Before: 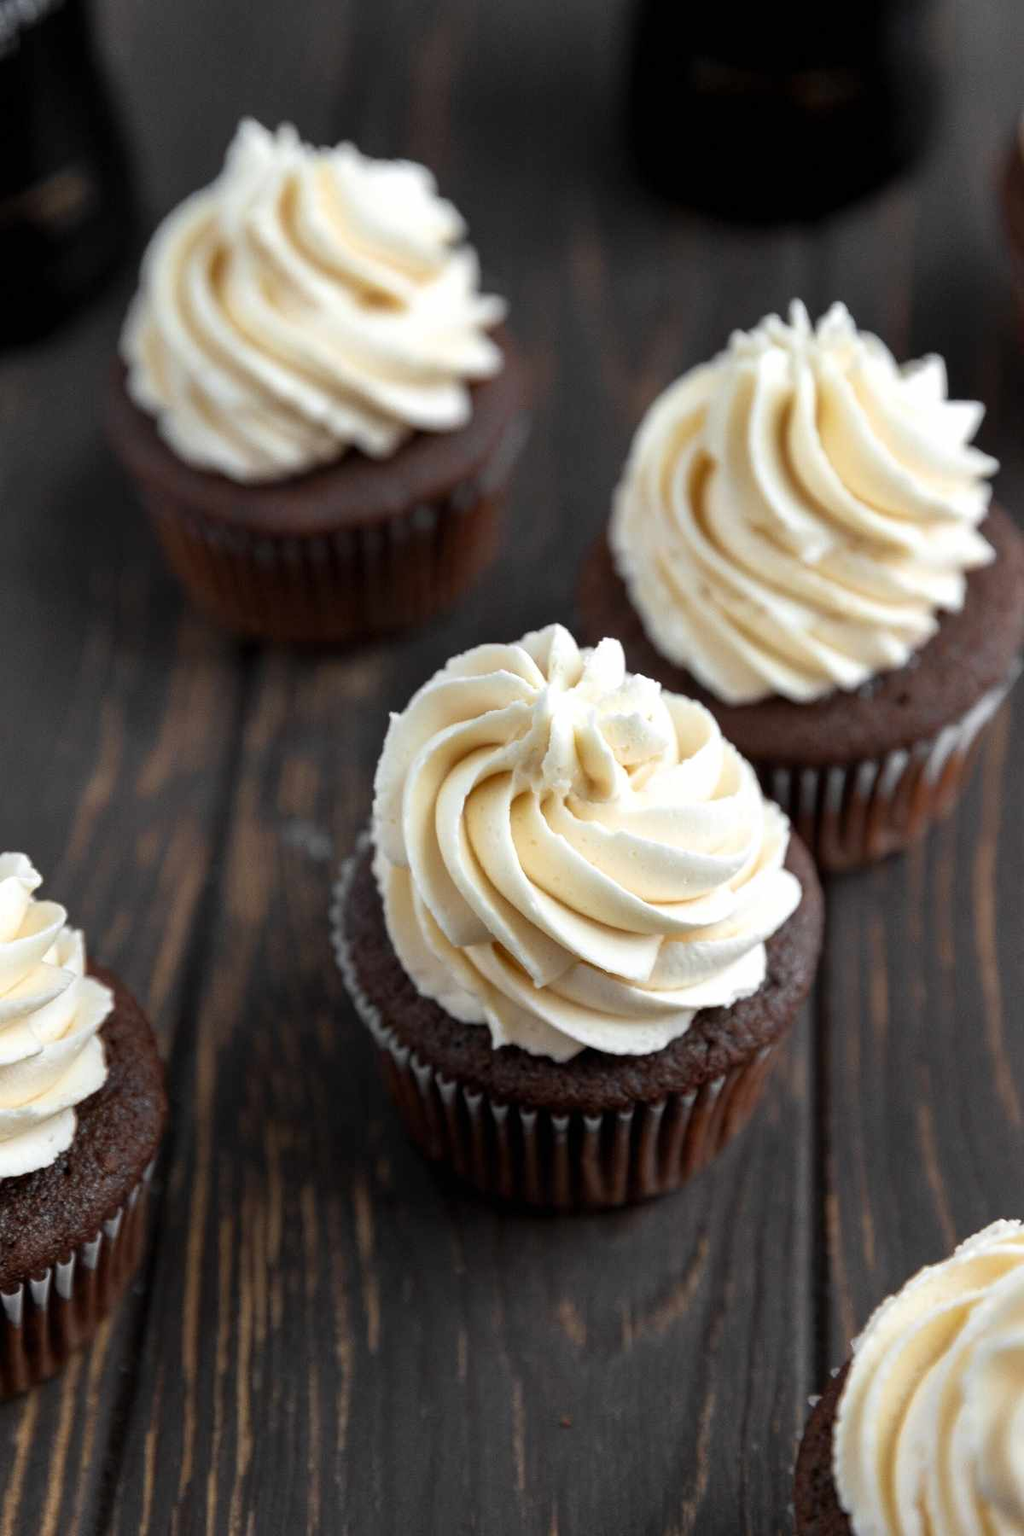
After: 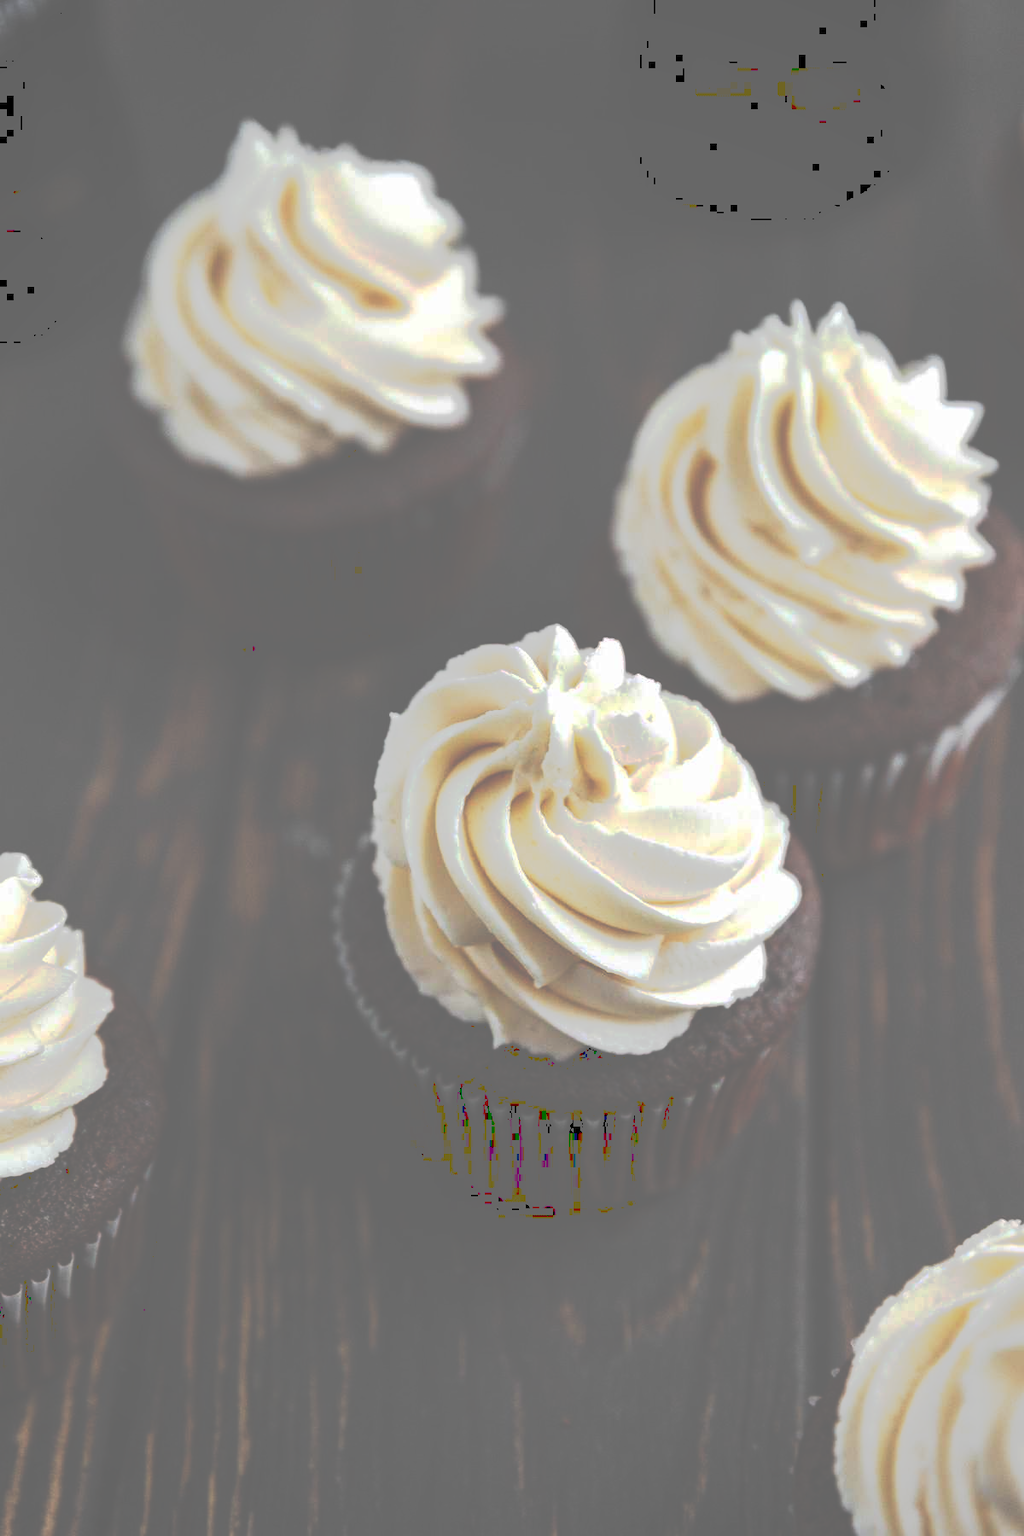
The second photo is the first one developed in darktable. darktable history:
tone curve: curves: ch0 [(0, 0) (0.003, 0.437) (0.011, 0.438) (0.025, 0.441) (0.044, 0.441) (0.069, 0.441) (0.1, 0.444) (0.136, 0.447) (0.177, 0.452) (0.224, 0.457) (0.277, 0.466) (0.335, 0.485) (0.399, 0.514) (0.468, 0.558) (0.543, 0.616) (0.623, 0.686) (0.709, 0.76) (0.801, 0.803) (0.898, 0.825) (1, 1)], preserve colors none
vignetting: fall-off radius 61.11%, brightness -0.185, saturation -0.303
color balance rgb: shadows lift › hue 86.18°, perceptual saturation grading › global saturation 0.378%, global vibrance 15.948%, saturation formula JzAzBz (2021)
